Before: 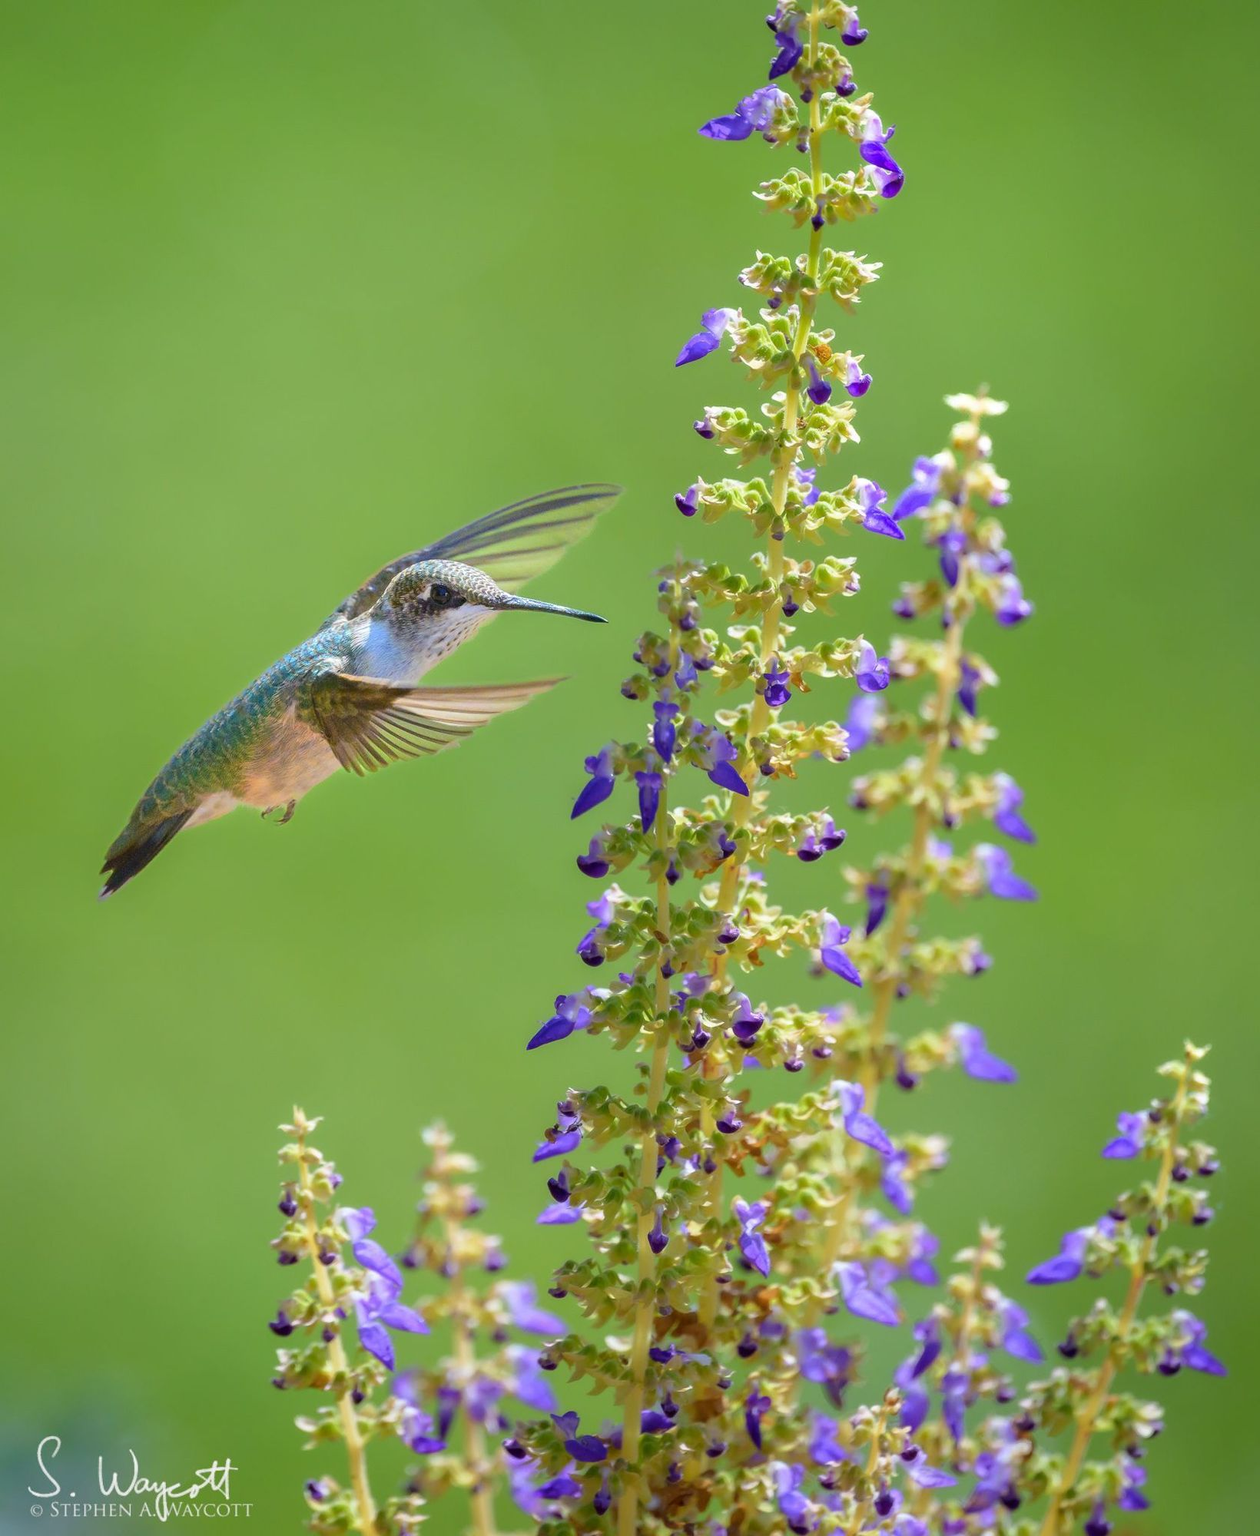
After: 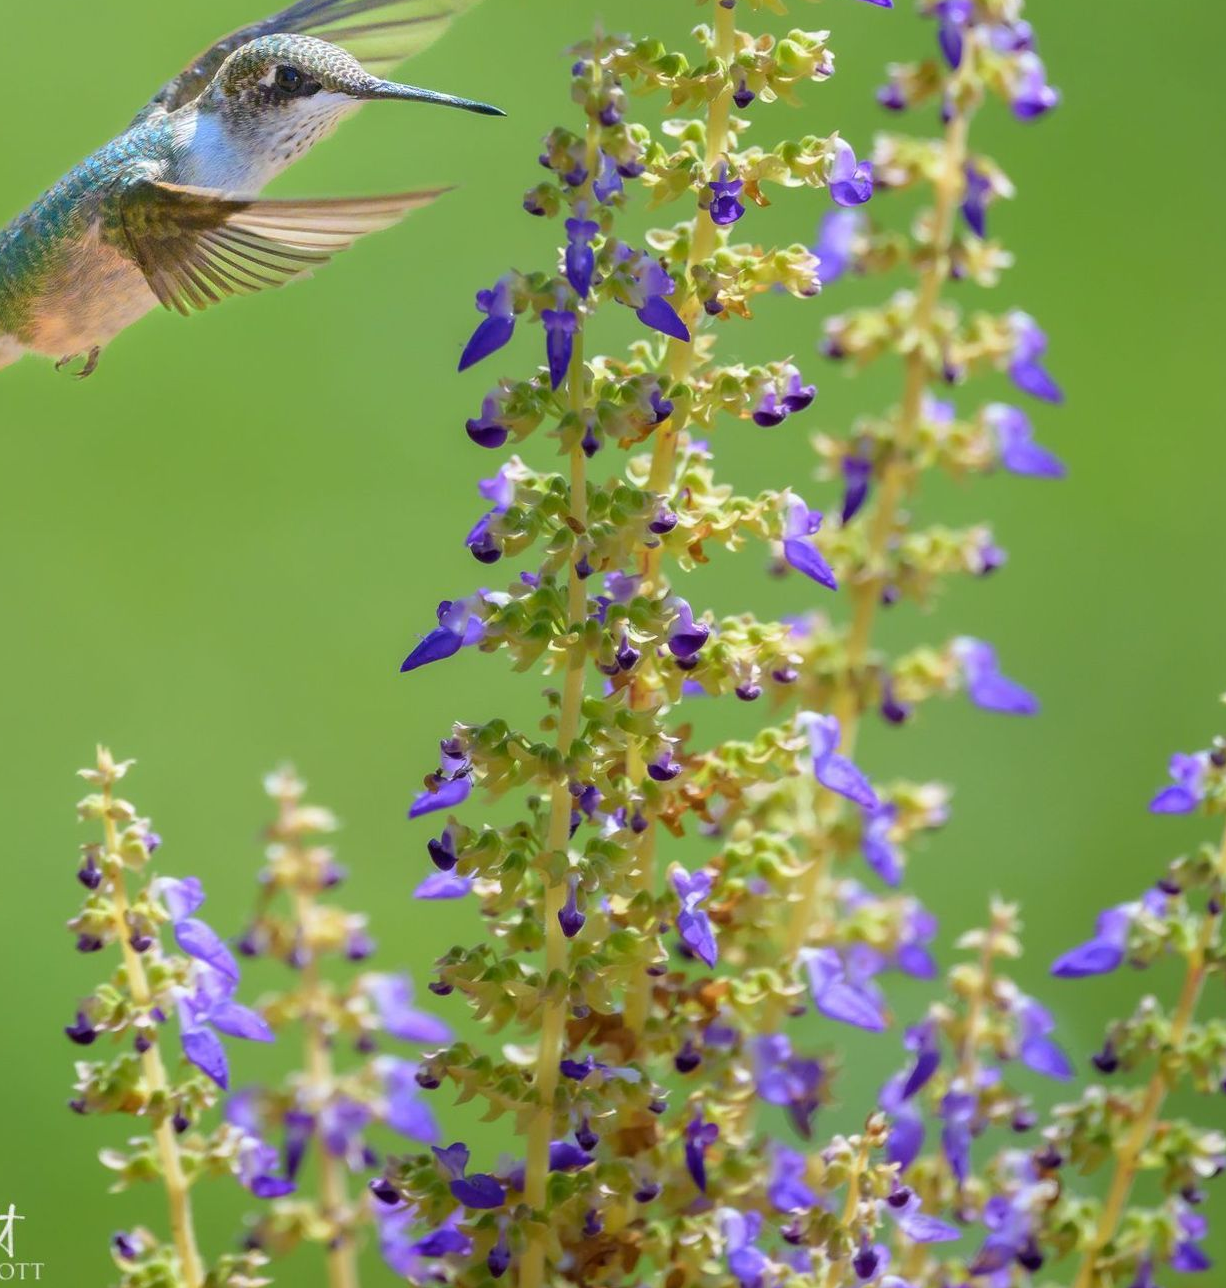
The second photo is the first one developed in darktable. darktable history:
crop and rotate: left 17.421%, top 34.763%, right 7.798%, bottom 0.828%
